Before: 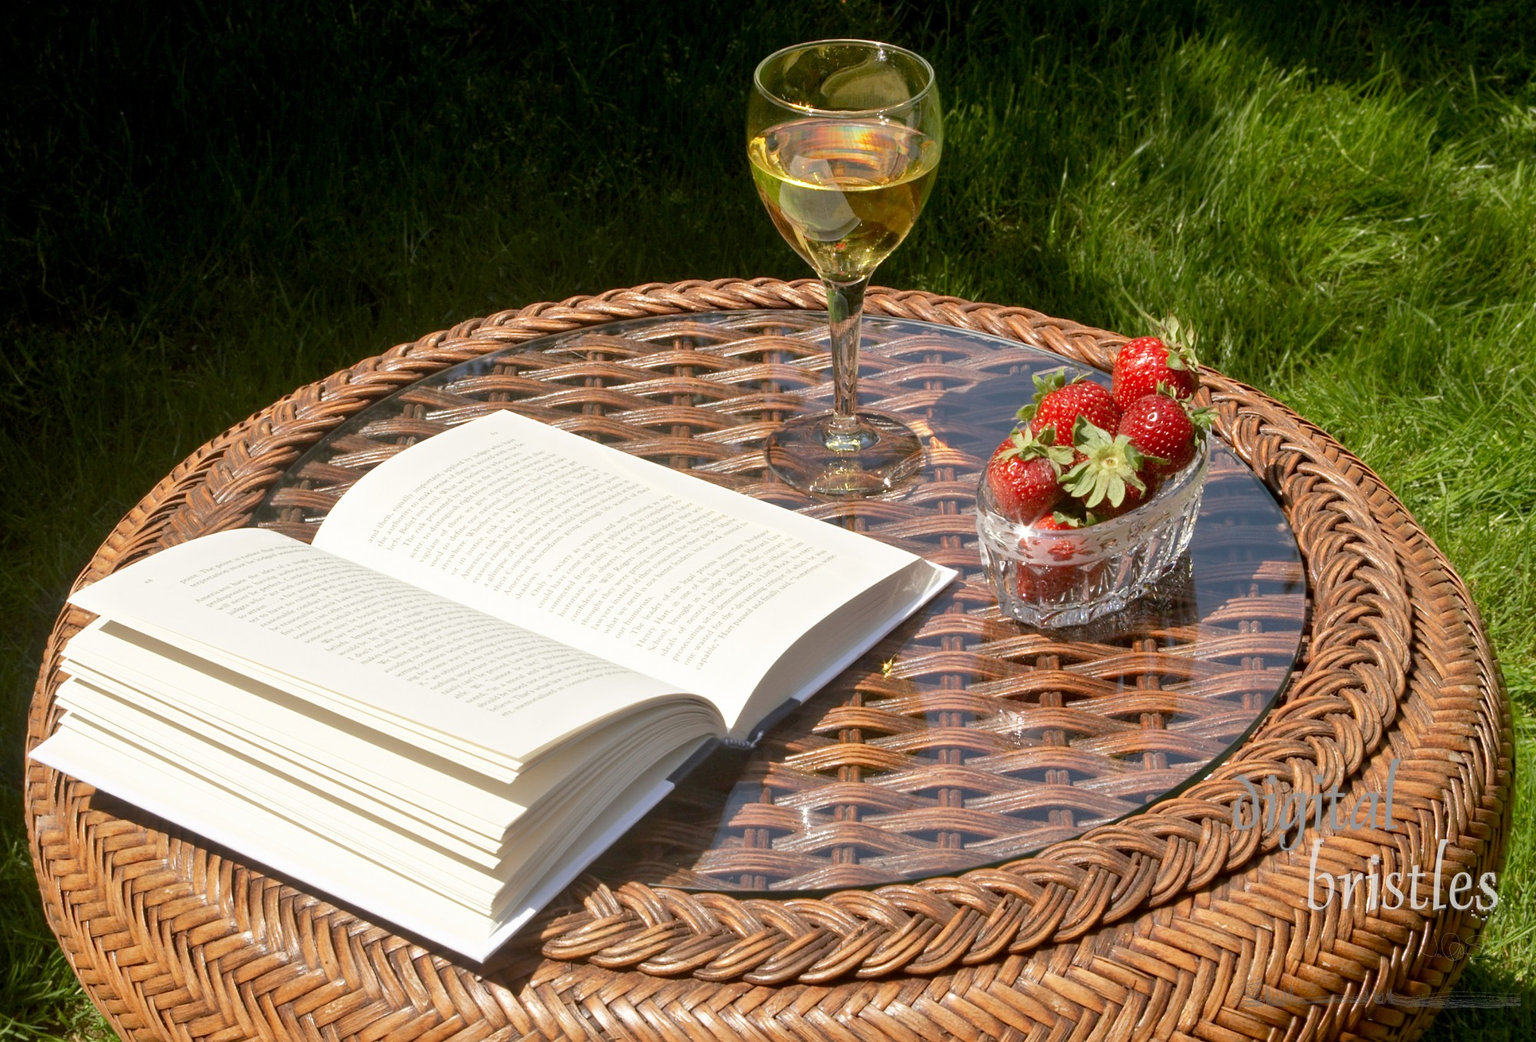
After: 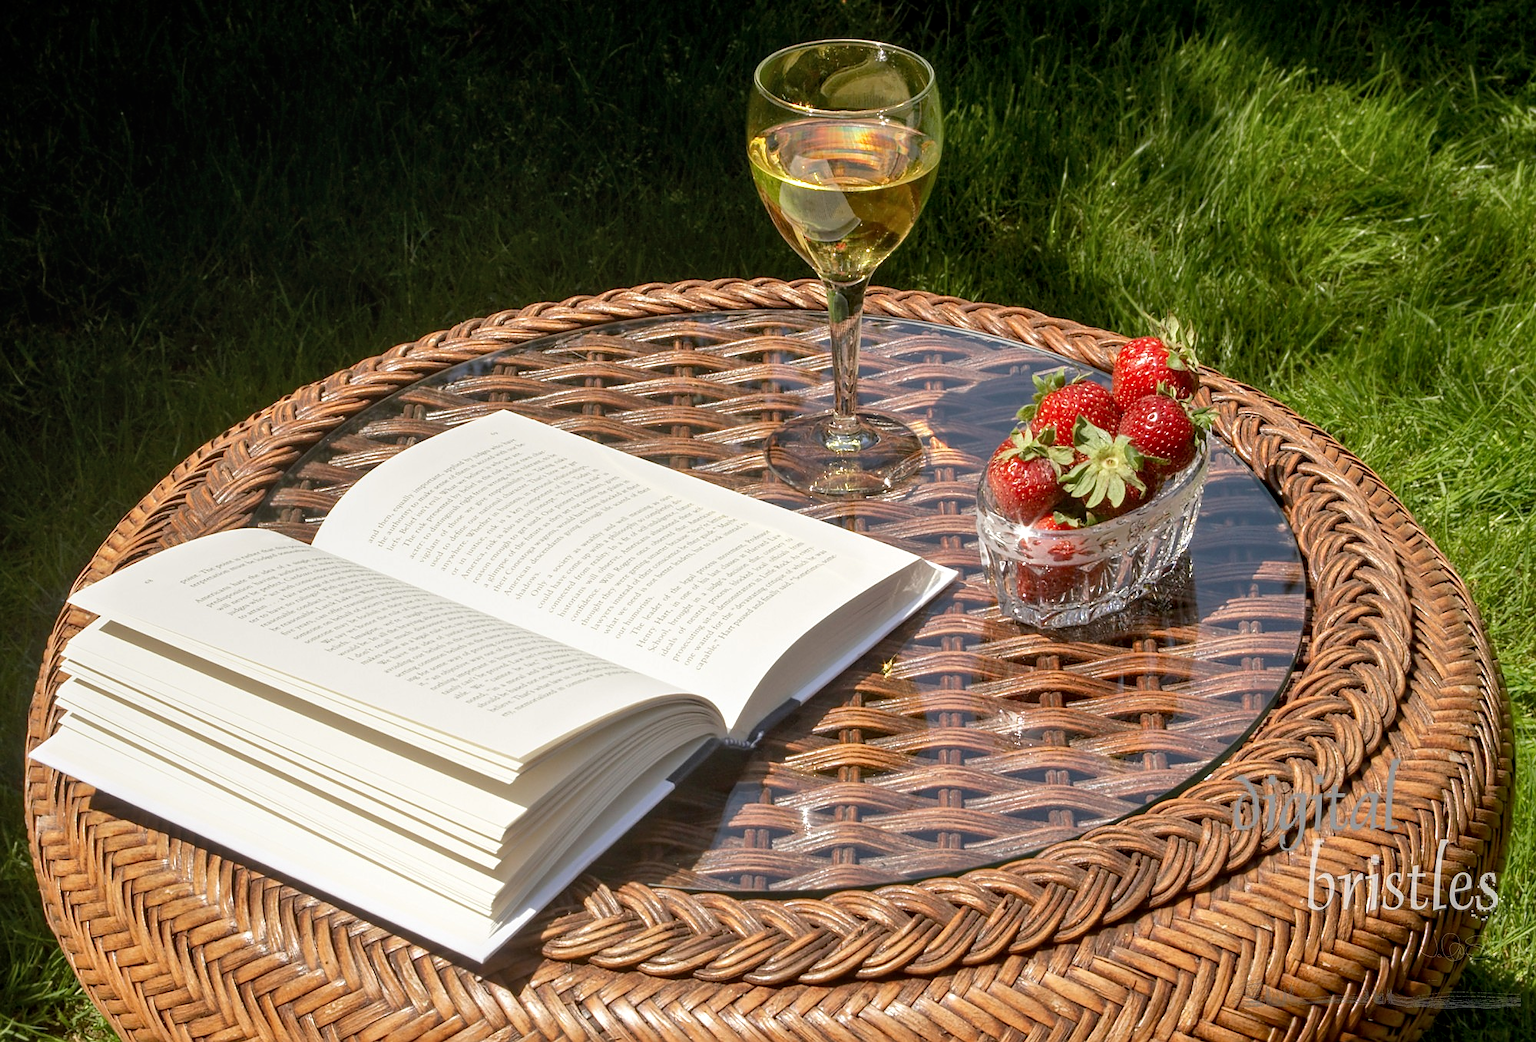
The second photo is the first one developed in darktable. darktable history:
local contrast: on, module defaults
sharpen: radius 0.981, amount 0.611
